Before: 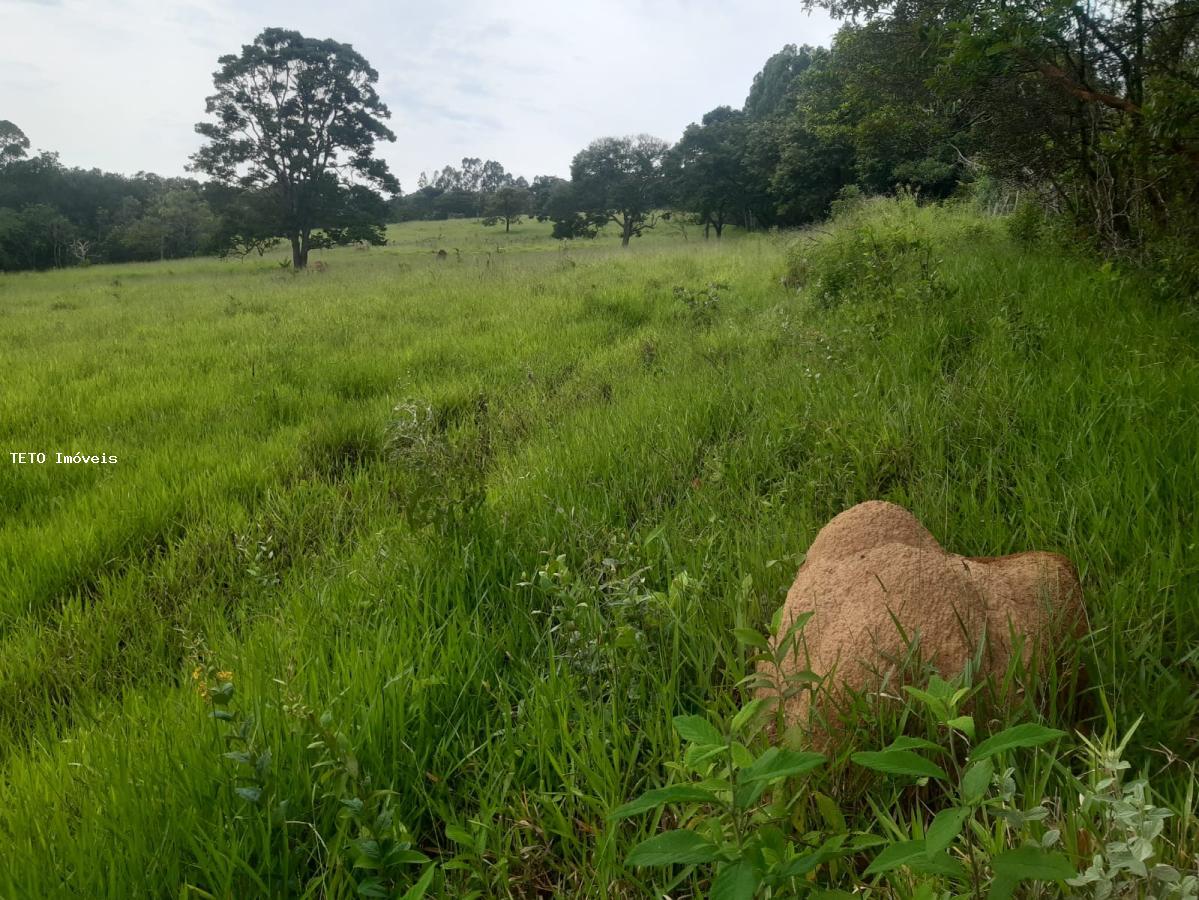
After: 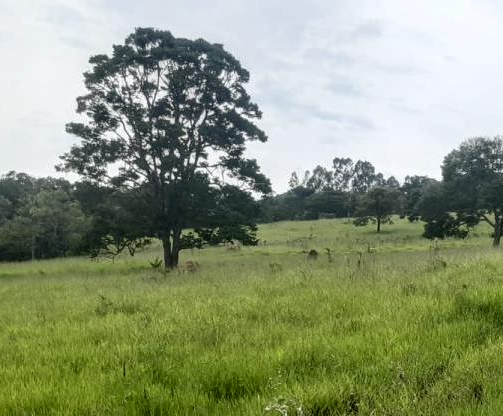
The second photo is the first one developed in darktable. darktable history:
local contrast: detail 150%
crop and rotate: left 10.817%, top 0.062%, right 47.194%, bottom 53.626%
